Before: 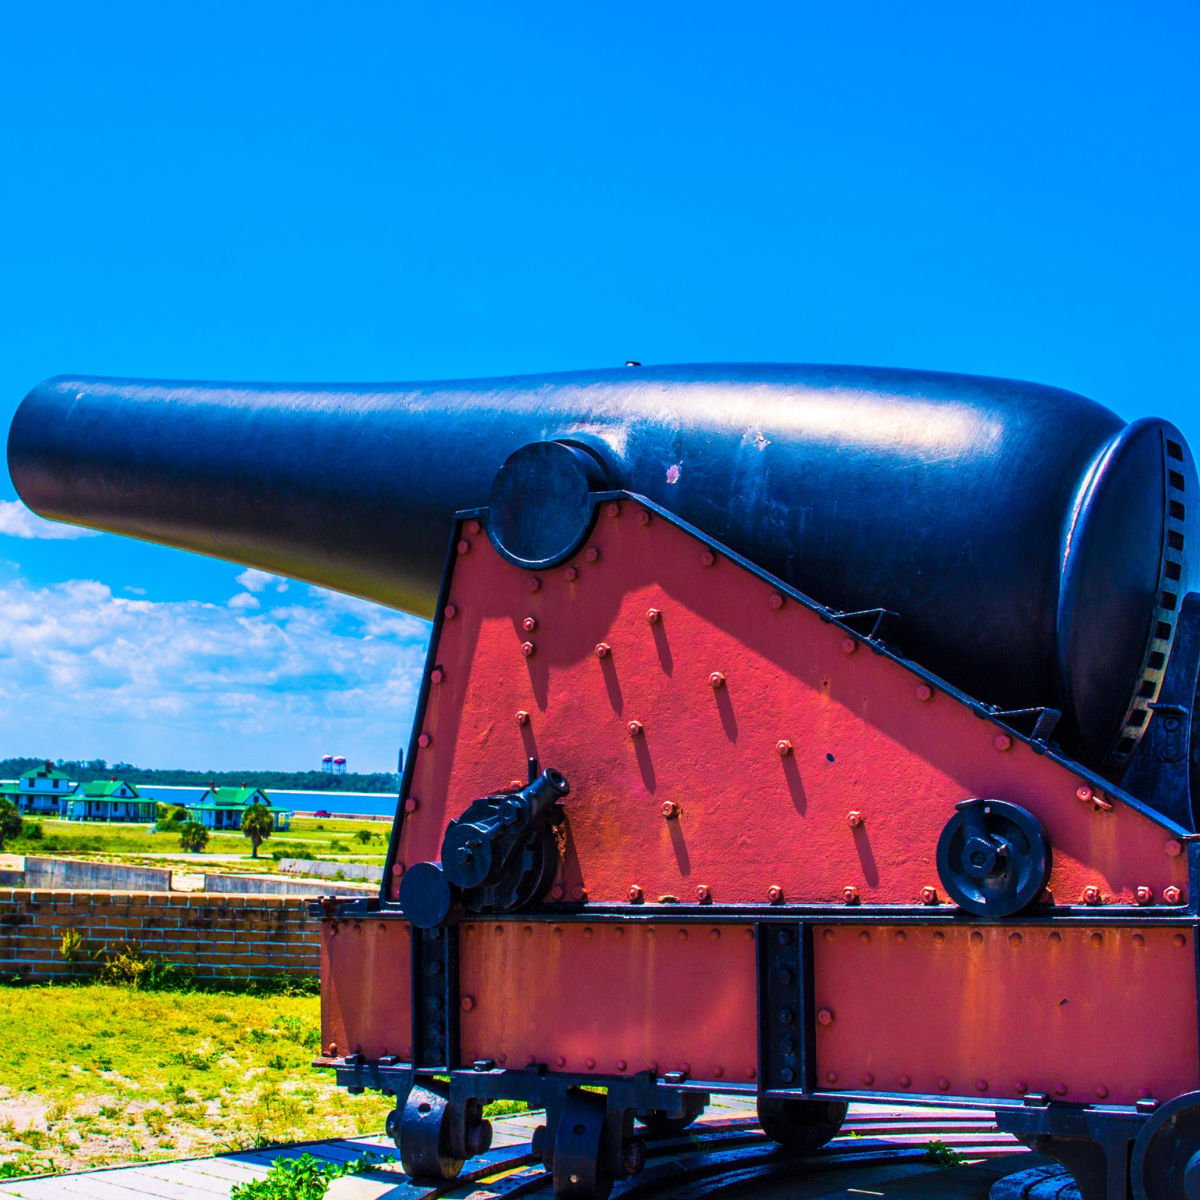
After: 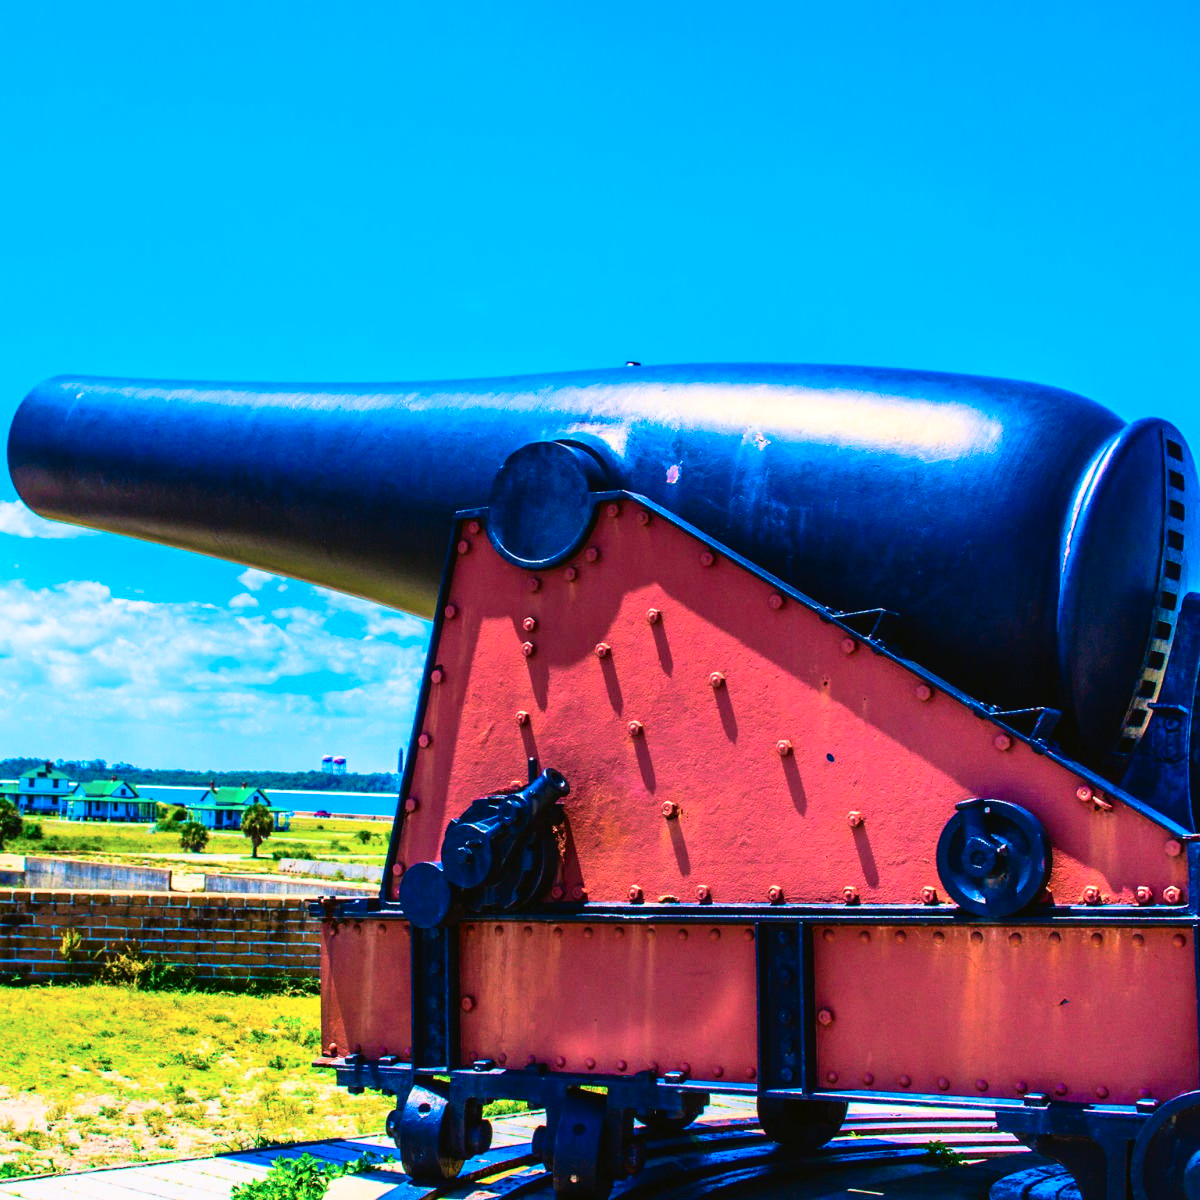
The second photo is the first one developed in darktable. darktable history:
tone curve: curves: ch0 [(0, 0.023) (0.087, 0.065) (0.184, 0.168) (0.45, 0.54) (0.57, 0.683) (0.722, 0.825) (0.877, 0.948) (1, 1)]; ch1 [(0, 0) (0.388, 0.369) (0.447, 0.447) (0.505, 0.5) (0.534, 0.528) (0.573, 0.583) (0.663, 0.68) (1, 1)]; ch2 [(0, 0) (0.314, 0.223) (0.427, 0.405) (0.492, 0.505) (0.531, 0.55) (0.589, 0.599) (1, 1)], color space Lab, independent channels, preserve colors none
